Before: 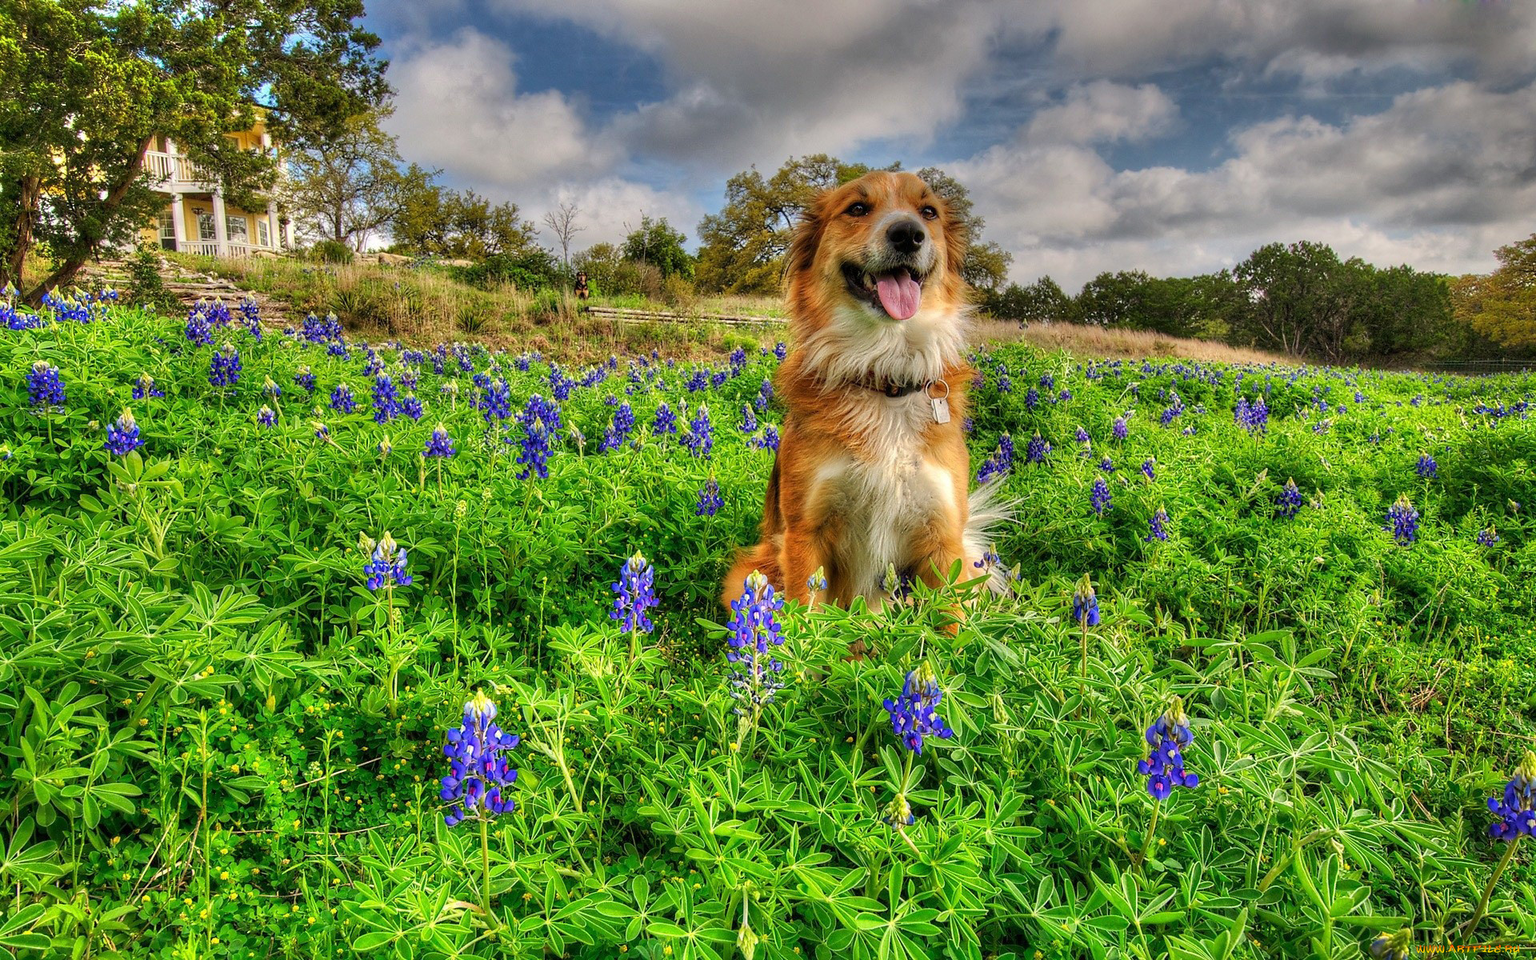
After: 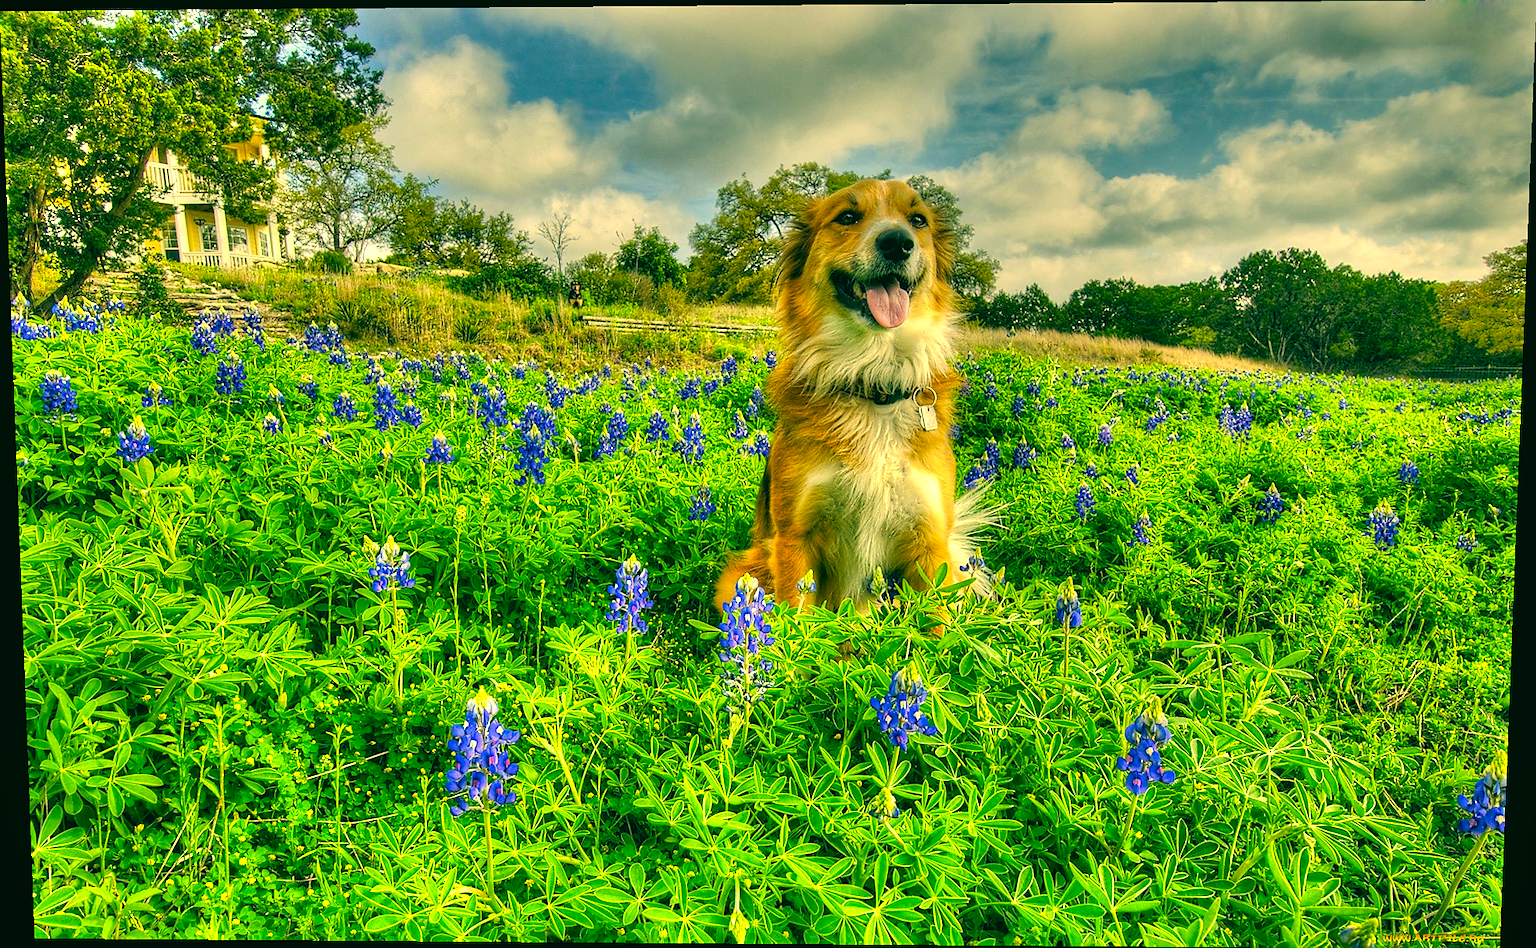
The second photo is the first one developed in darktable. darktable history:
color correction: highlights a* 1.83, highlights b* 34.02, shadows a* -36.68, shadows b* -5.48
exposure: black level correction 0.001, exposure 0.5 EV, compensate exposure bias true, compensate highlight preservation false
sharpen: radius 1.559, amount 0.373, threshold 1.271
rotate and perspective: lens shift (vertical) 0.048, lens shift (horizontal) -0.024, automatic cropping off
shadows and highlights: radius 133.83, soften with gaussian
